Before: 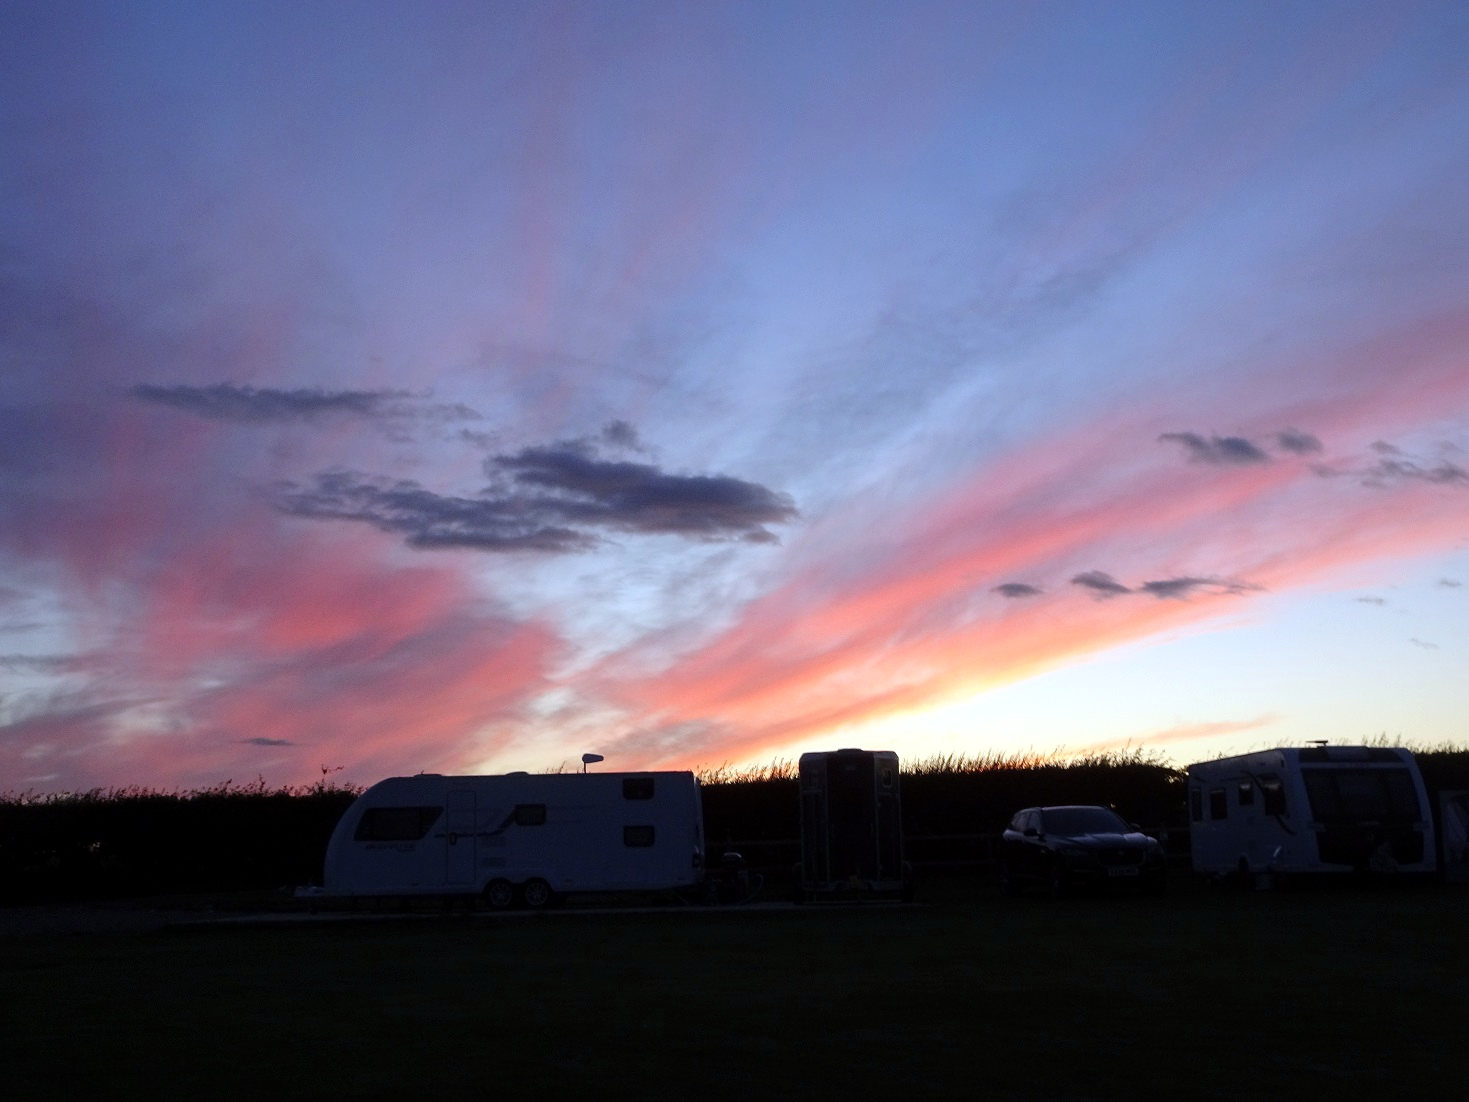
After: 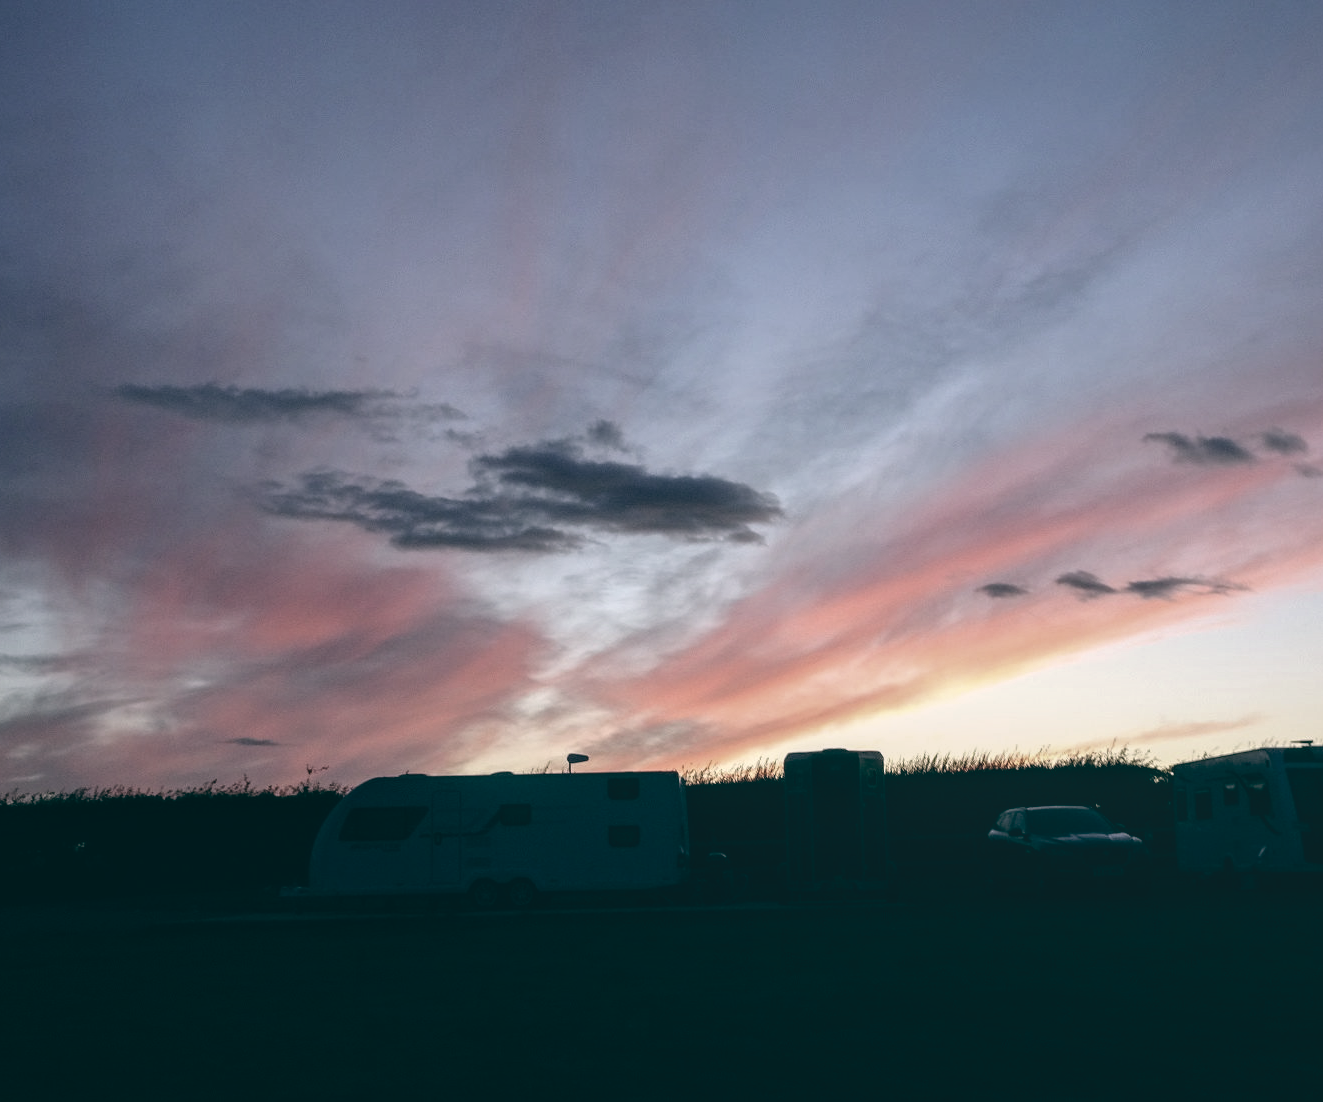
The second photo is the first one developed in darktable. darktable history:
contrast brightness saturation: contrast -0.05, saturation -0.41
local contrast: on, module defaults
crop and rotate: left 1.088%, right 8.807%
color balance: lift [1.005, 0.99, 1.007, 1.01], gamma [1, 0.979, 1.011, 1.021], gain [0.923, 1.098, 1.025, 0.902], input saturation 90.45%, contrast 7.73%, output saturation 105.91%
